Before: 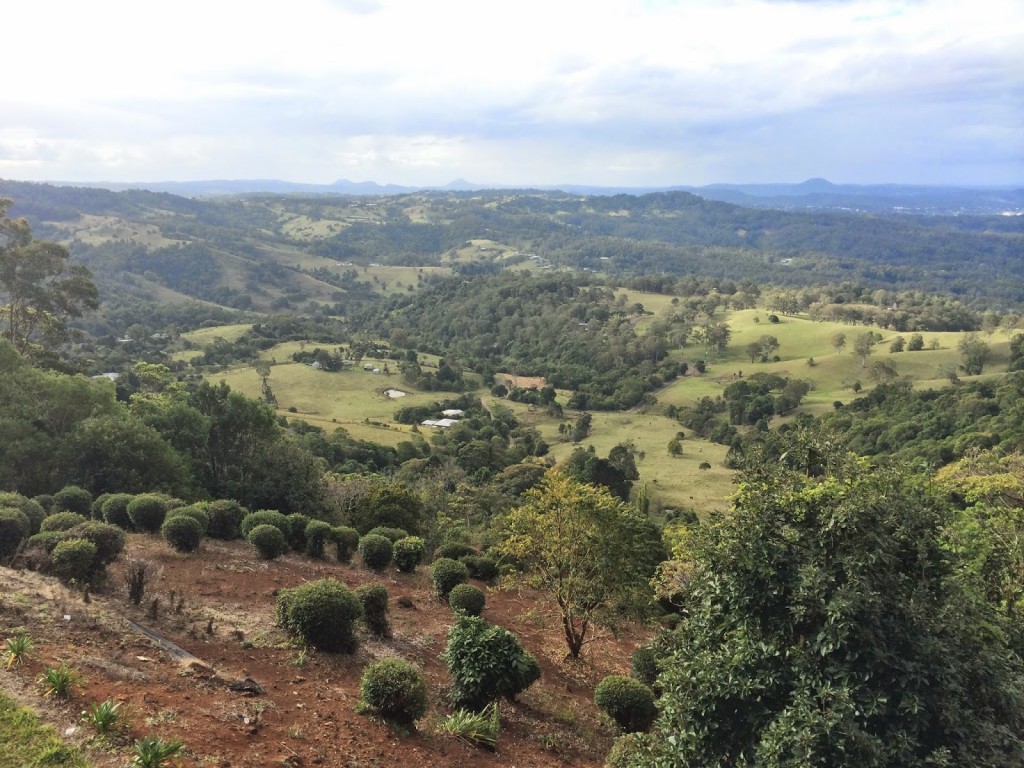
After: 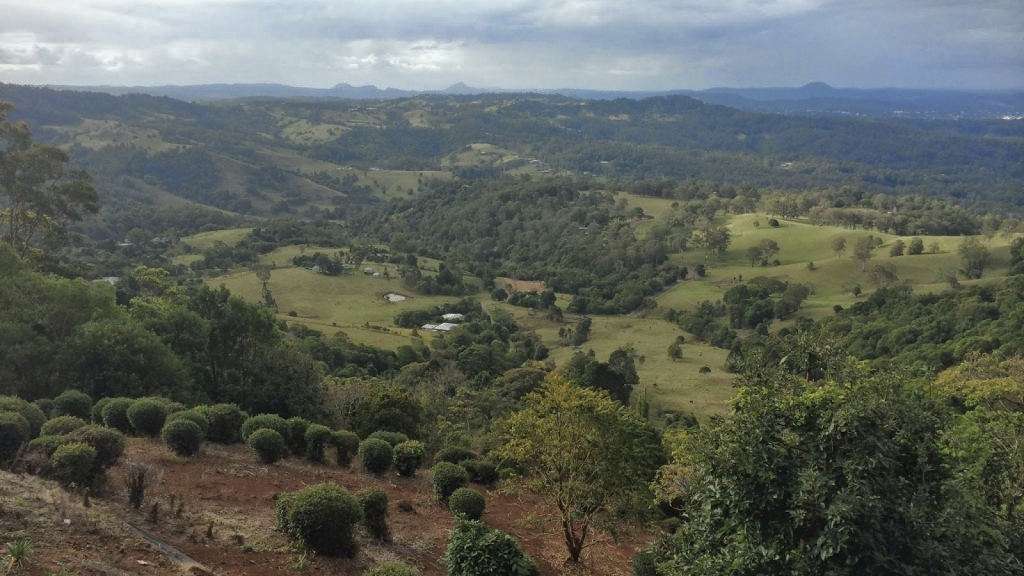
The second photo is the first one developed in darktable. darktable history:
vignetting: fall-off start 100%, brightness -0.282, width/height ratio 1.31
crop and rotate: top 12.5%, bottom 12.5%
base curve: curves: ch0 [(0, 0) (0.841, 0.609) (1, 1)]
white balance: red 0.978, blue 0.999
